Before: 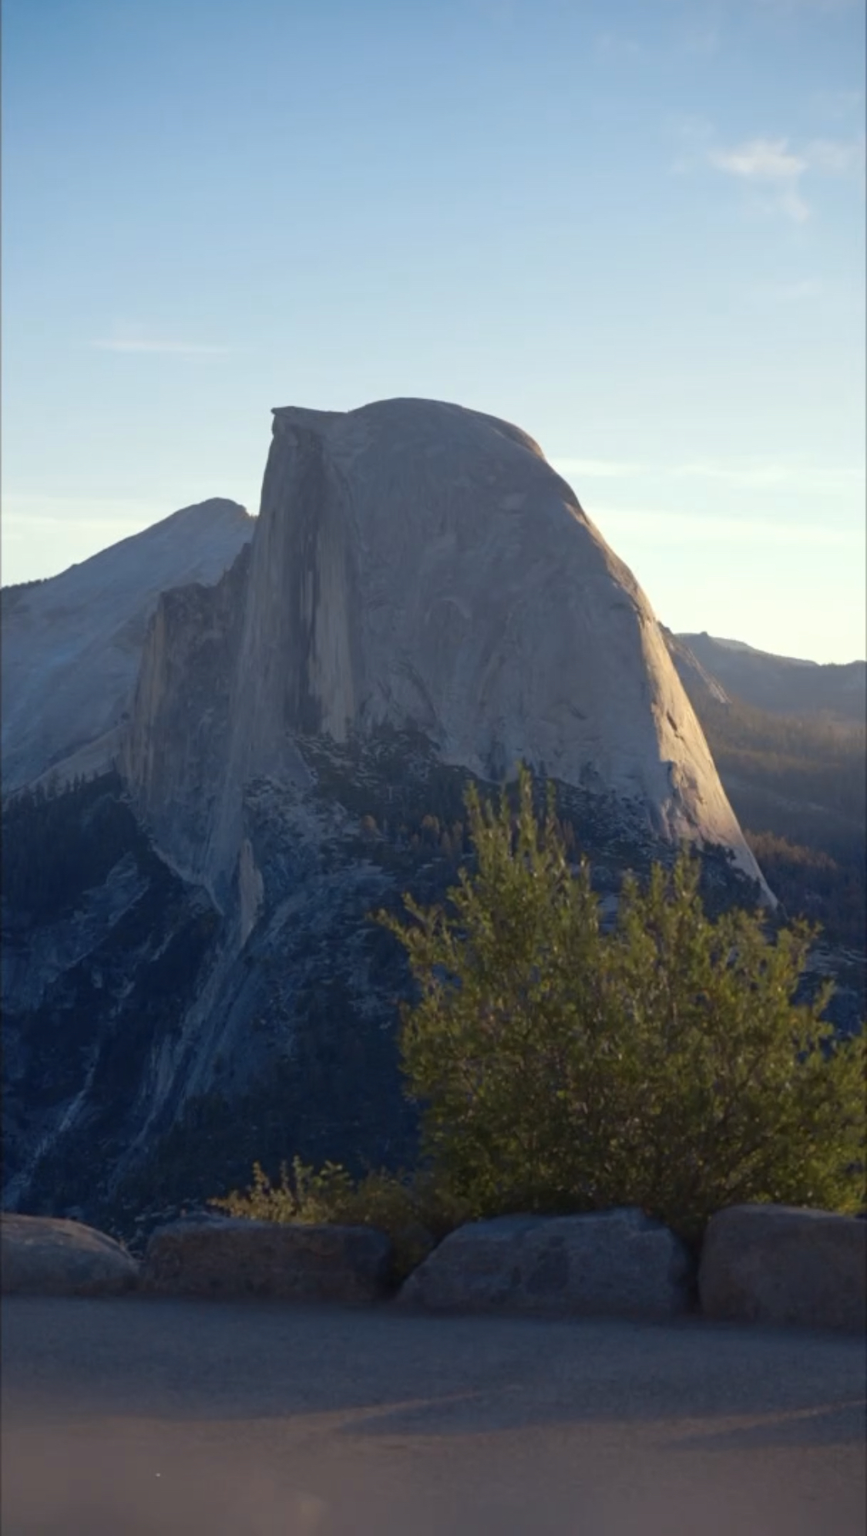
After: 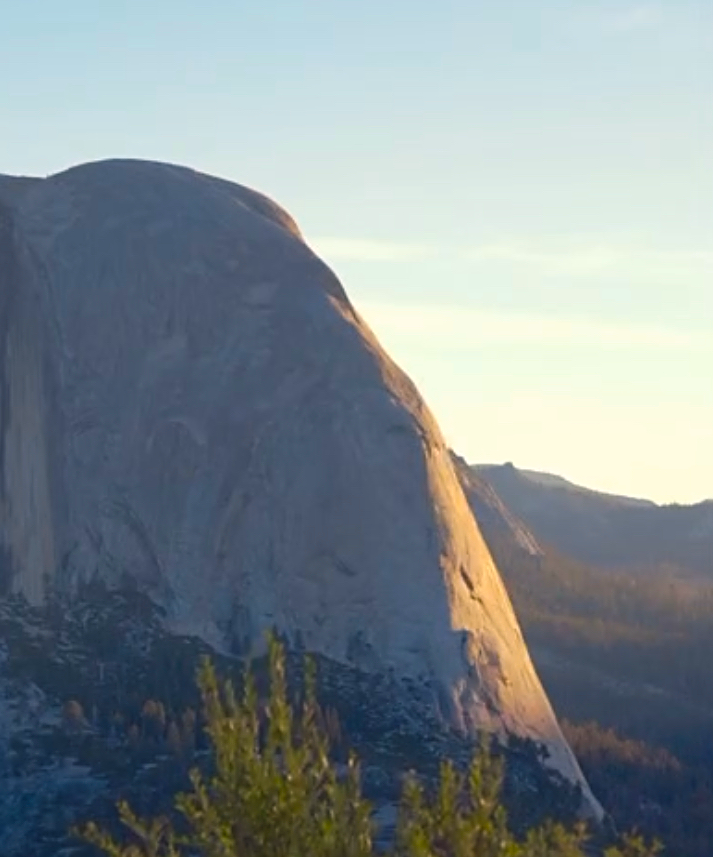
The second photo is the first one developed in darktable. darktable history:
sharpen: on, module defaults
color balance rgb: power › hue 73.41°, highlights gain › chroma 1.346%, highlights gain › hue 55.84°, global offset › luminance 0.468%, global offset › hue 59.9°, perceptual saturation grading › global saturation 33.088%
crop: left 36.058%, top 17.956%, right 0.476%, bottom 39.022%
